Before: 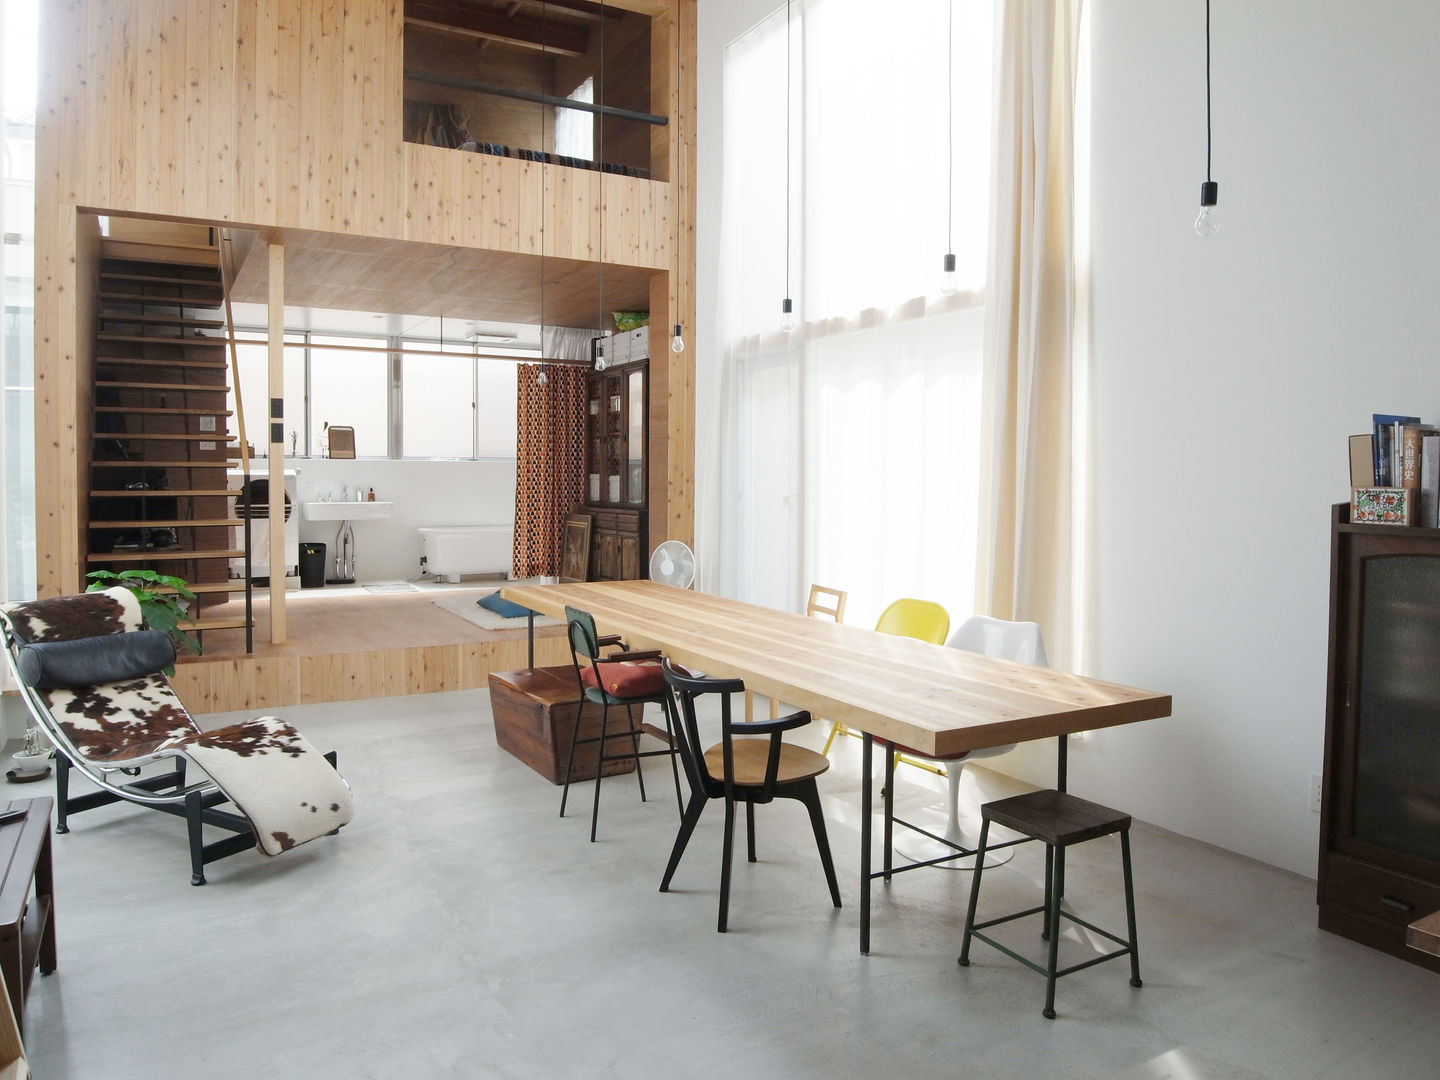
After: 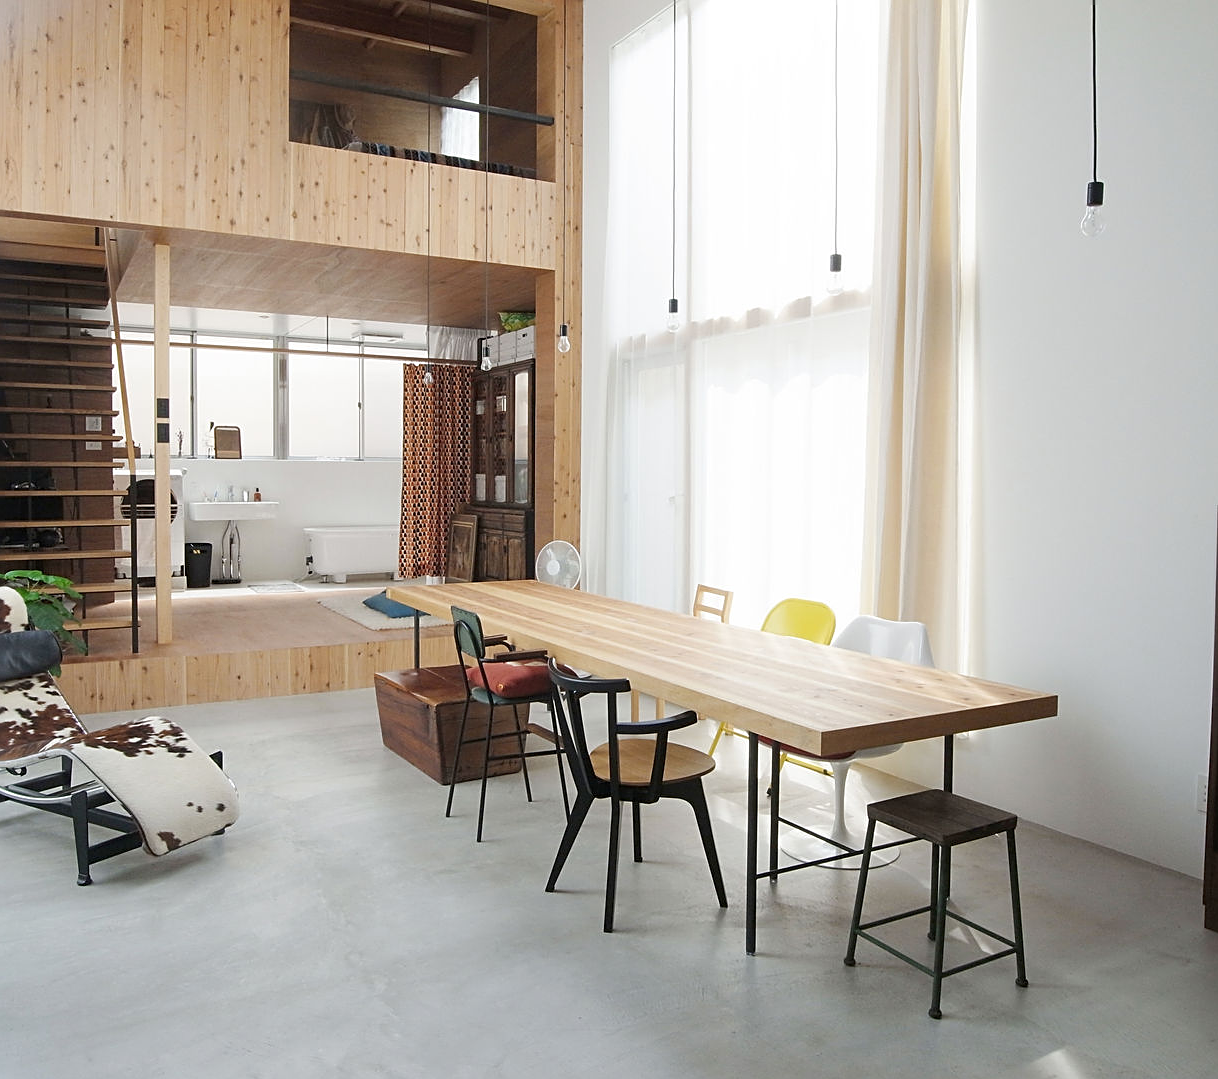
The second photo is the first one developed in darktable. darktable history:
sharpen: on, module defaults
crop: left 7.96%, right 7.45%
